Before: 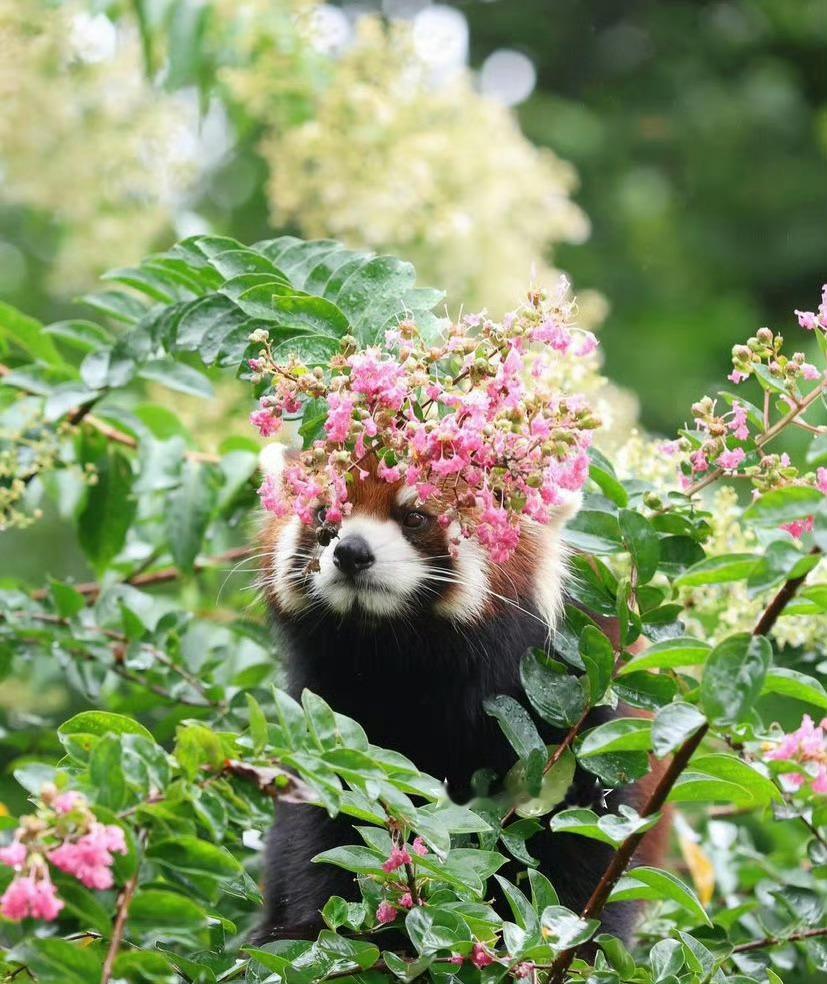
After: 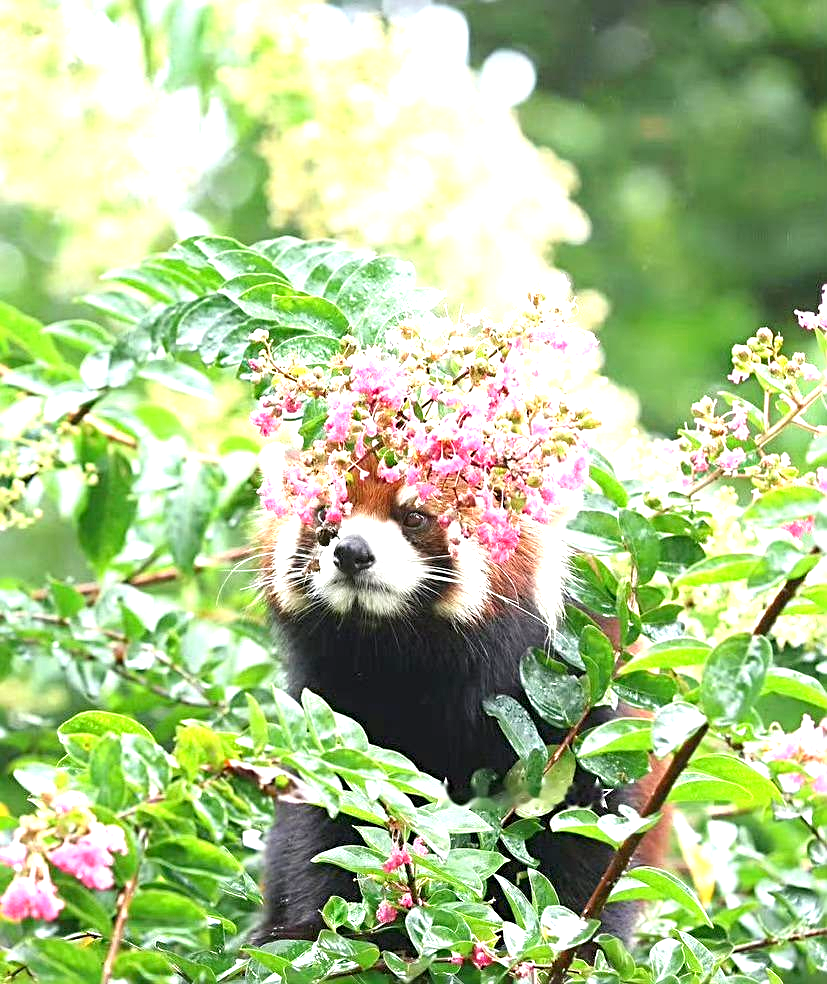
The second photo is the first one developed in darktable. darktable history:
sharpen: radius 3.119
levels: levels [0, 0.478, 1]
exposure: black level correction 0, exposure 1.1 EV, compensate exposure bias true, compensate highlight preservation false
